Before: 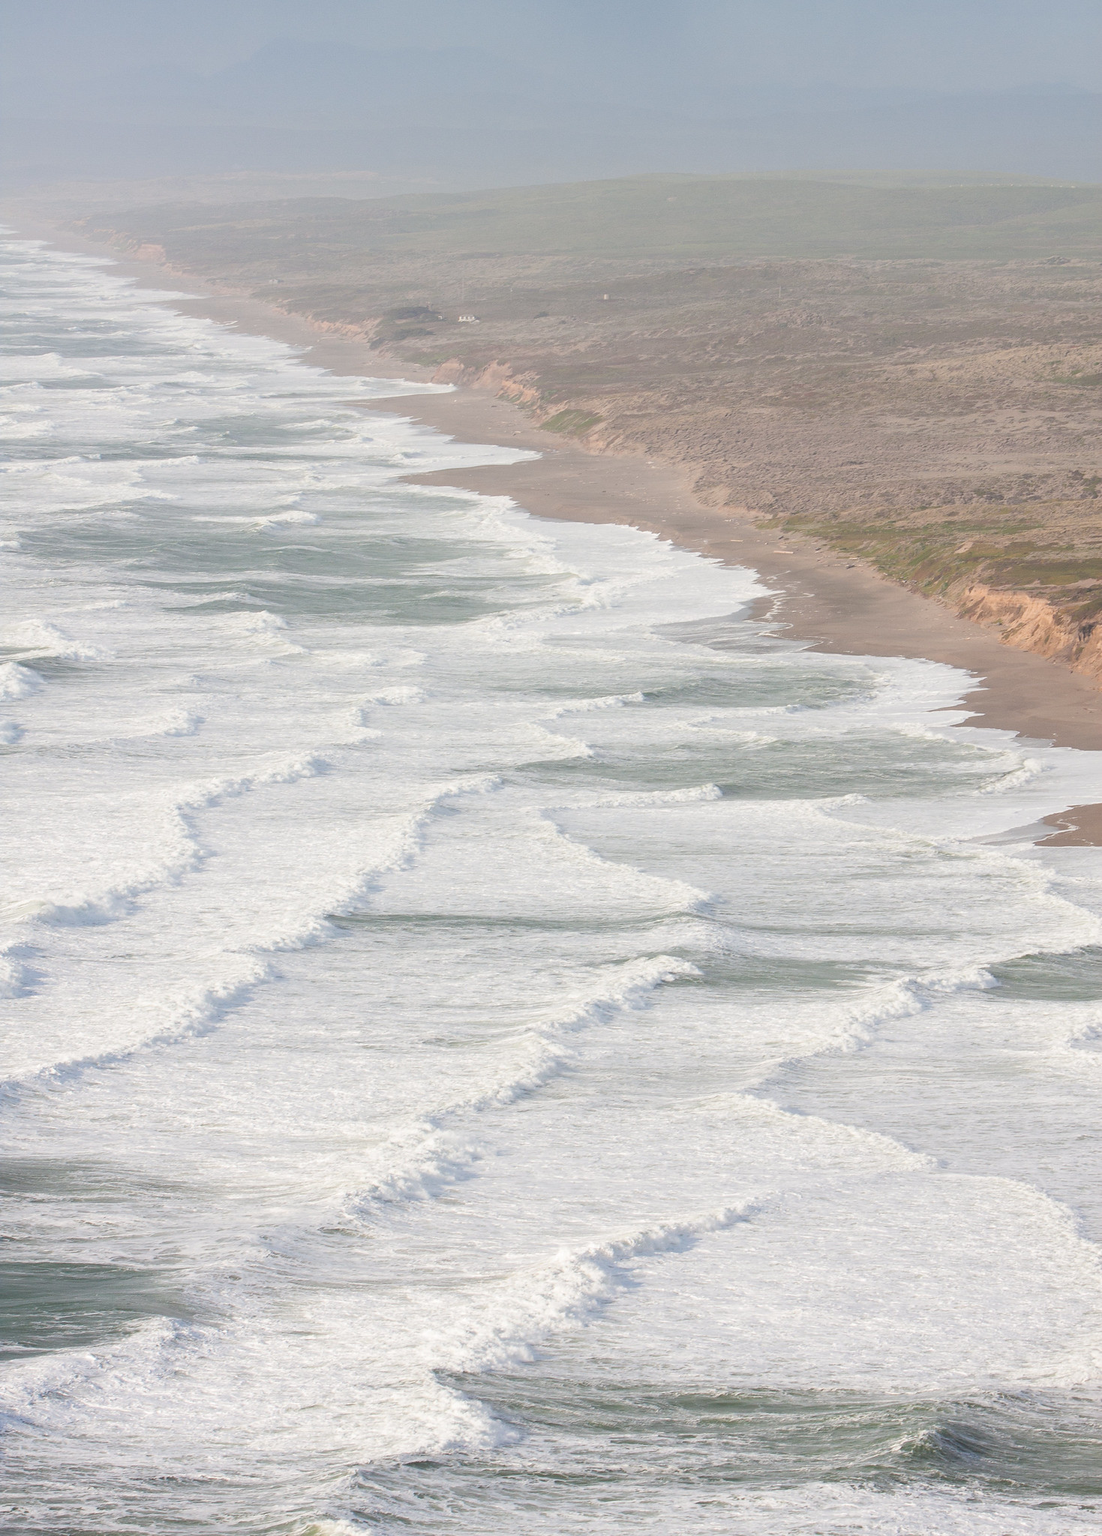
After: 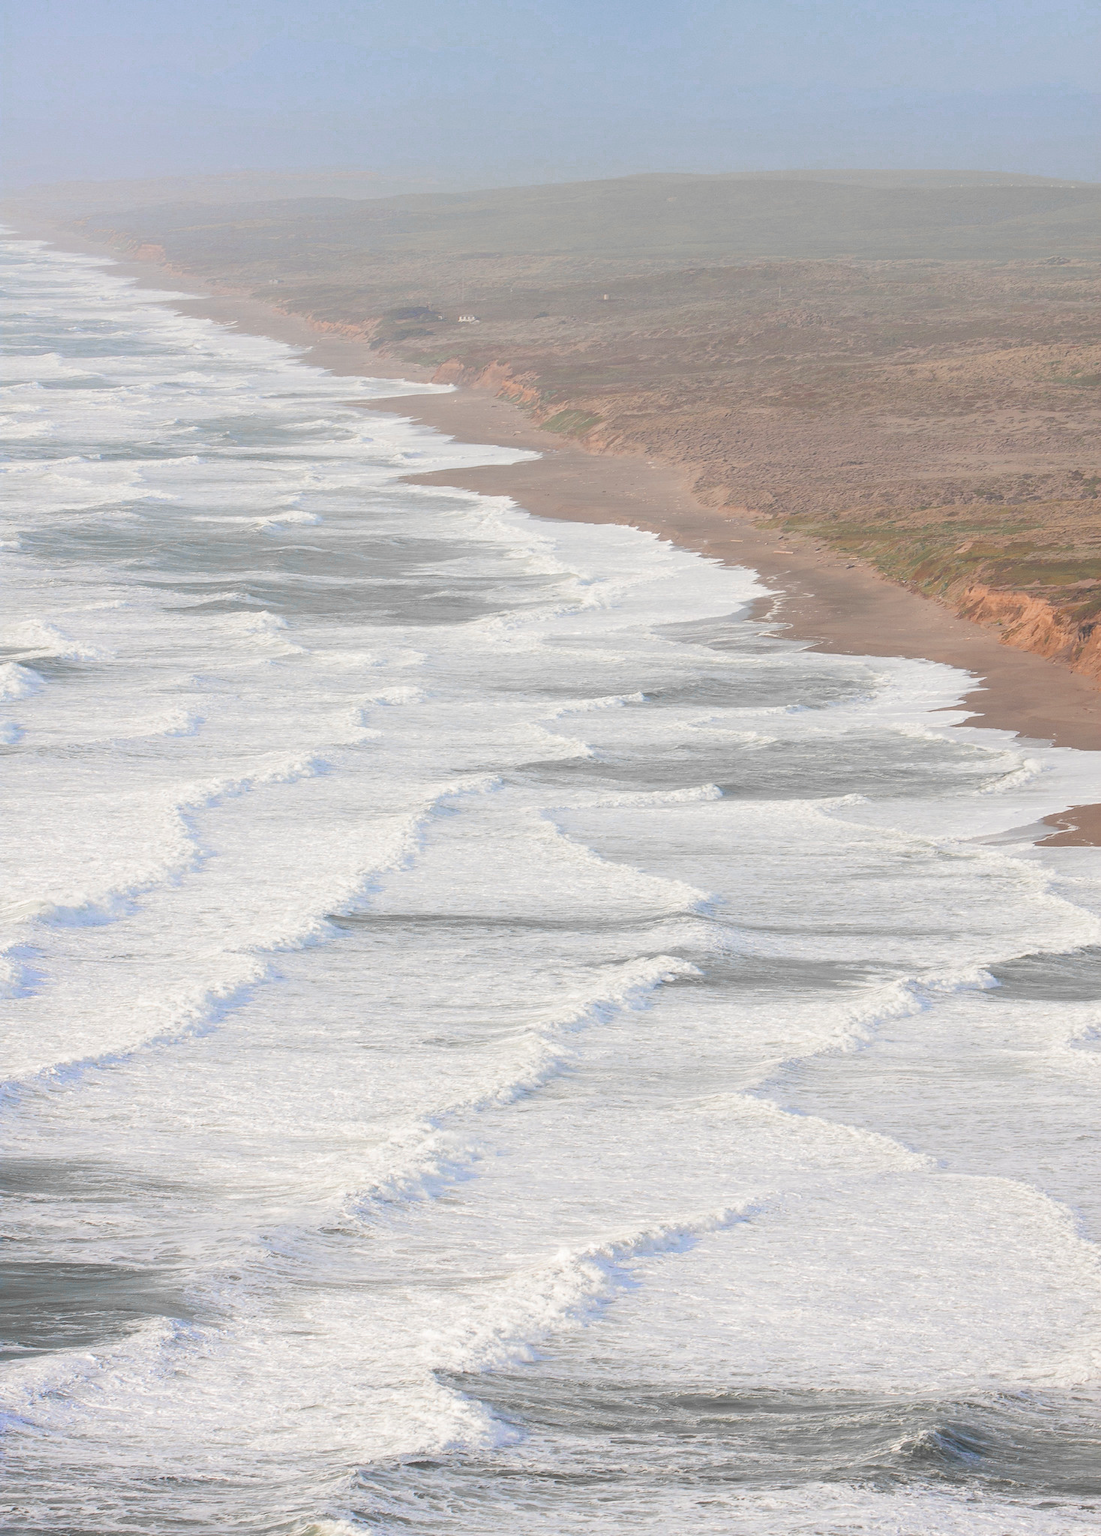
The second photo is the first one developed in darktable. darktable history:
color zones: curves: ch0 [(0, 0.363) (0.128, 0.373) (0.25, 0.5) (0.402, 0.407) (0.521, 0.525) (0.63, 0.559) (0.729, 0.662) (0.867, 0.471)]; ch1 [(0, 0.515) (0.136, 0.618) (0.25, 0.5) (0.378, 0) (0.516, 0) (0.622, 0.593) (0.737, 0.819) (0.87, 0.593)]; ch2 [(0, 0.529) (0.128, 0.471) (0.282, 0.451) (0.386, 0.662) (0.516, 0.525) (0.633, 0.554) (0.75, 0.62) (0.875, 0.441)]
